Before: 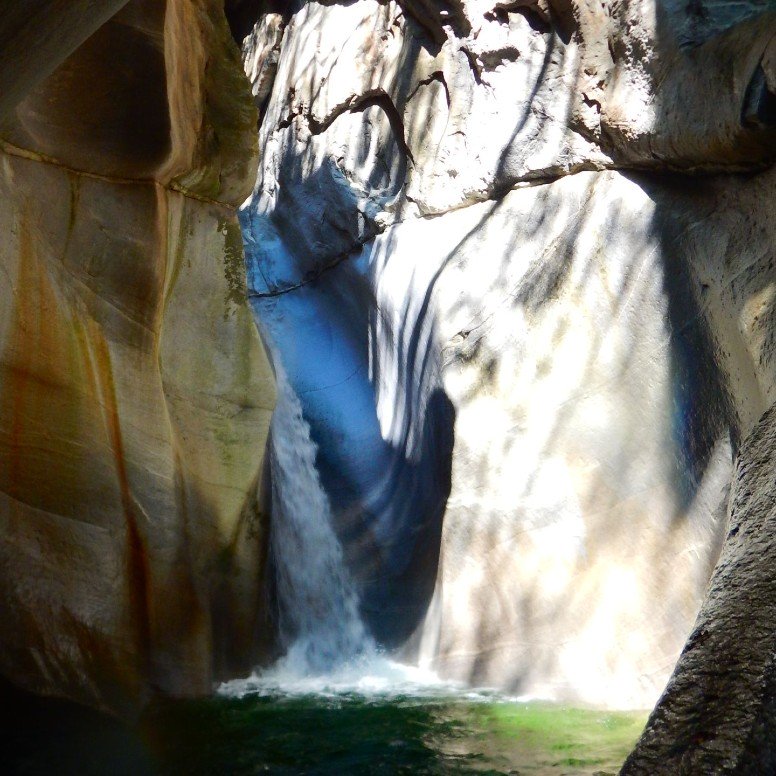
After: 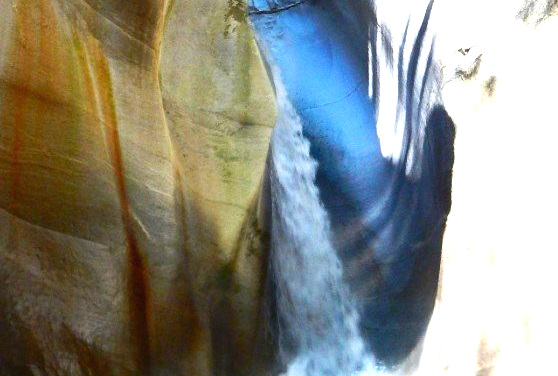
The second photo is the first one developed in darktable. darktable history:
levels: levels [0, 0.476, 0.951]
exposure: black level correction 0, exposure 1.1 EV, compensate exposure bias true, compensate highlight preservation false
crop: top 36.498%, right 27.964%, bottom 14.995%
